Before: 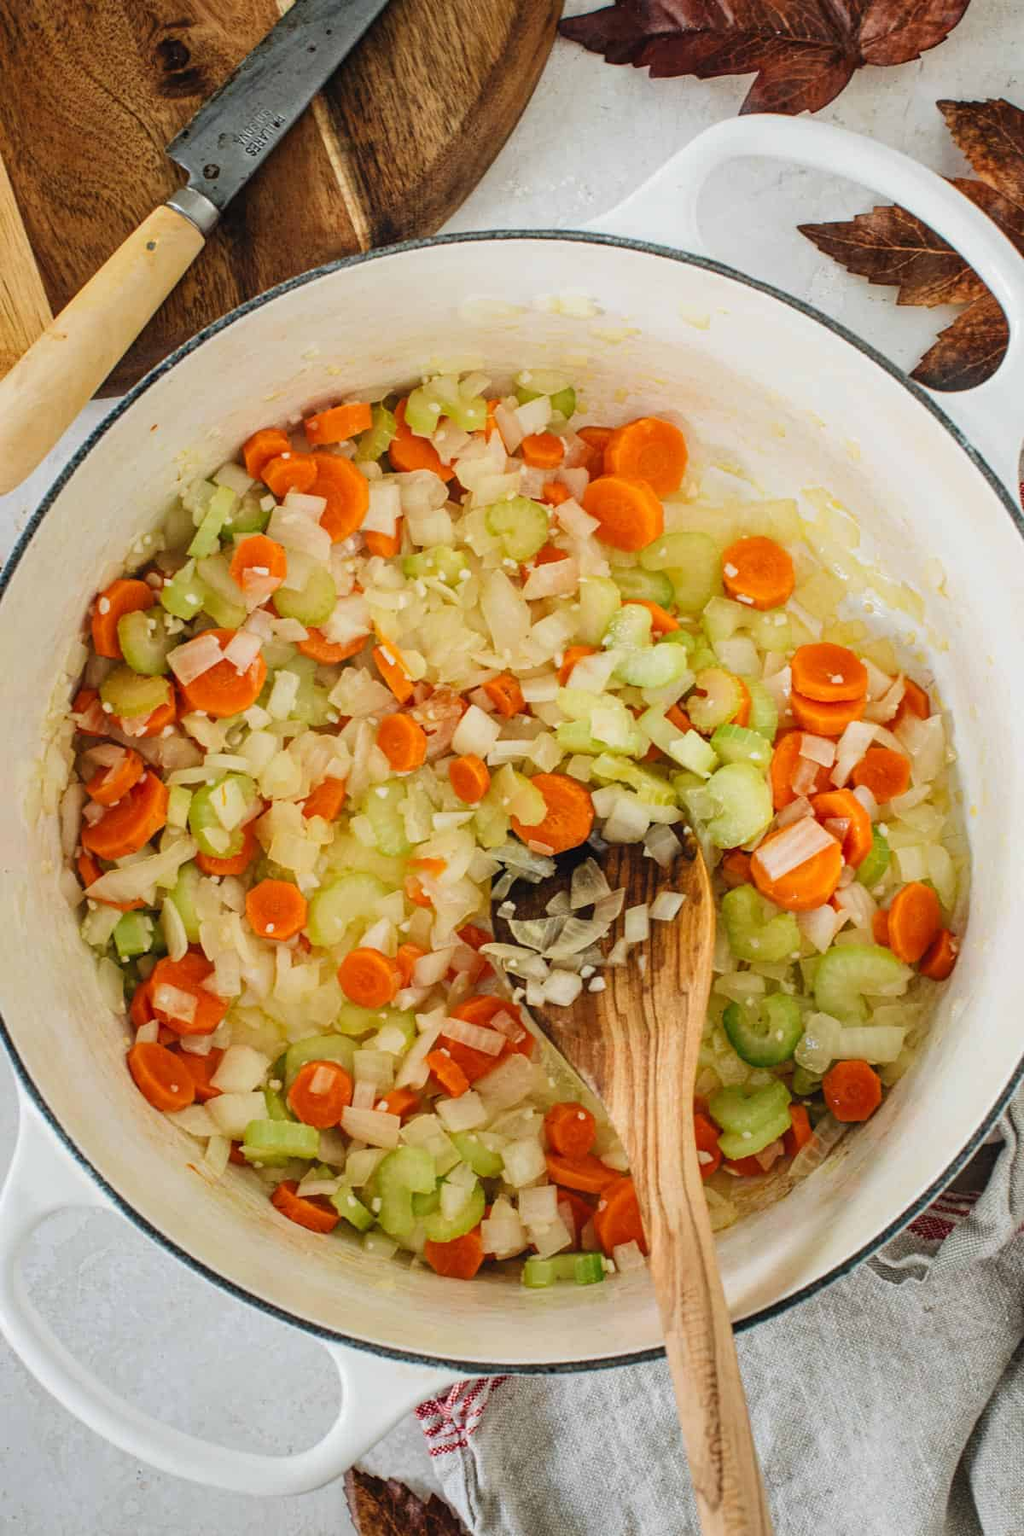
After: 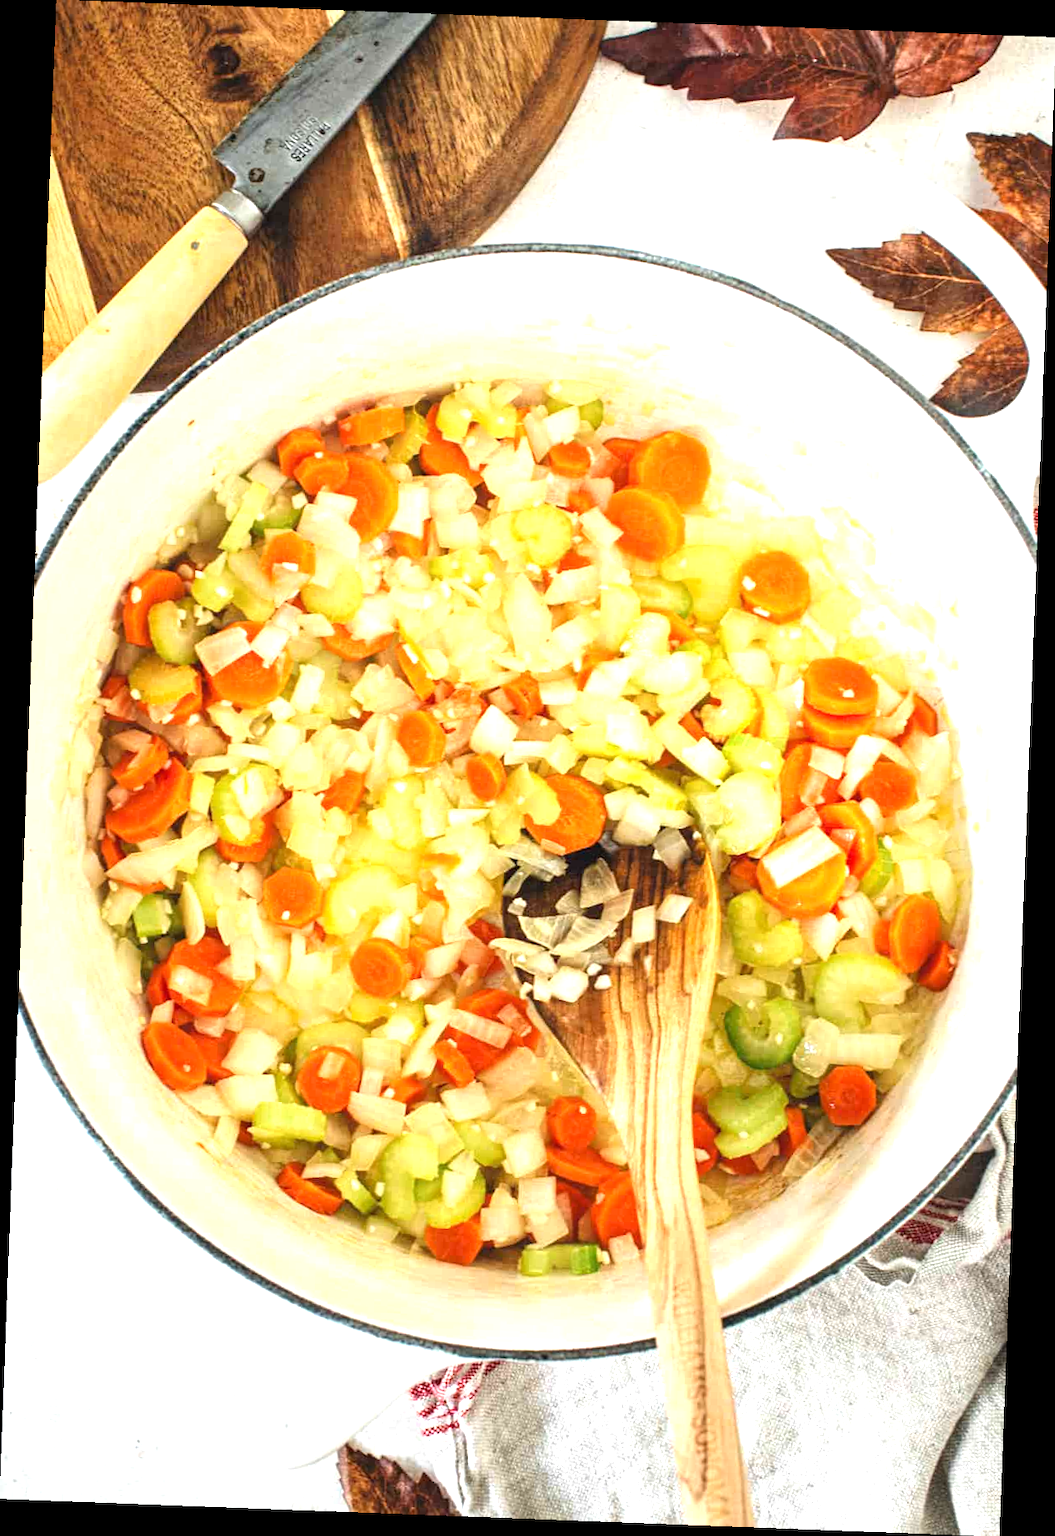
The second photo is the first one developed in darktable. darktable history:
exposure: exposure 1.25 EV, compensate exposure bias true, compensate highlight preservation false
rotate and perspective: rotation 2.17°, automatic cropping off
